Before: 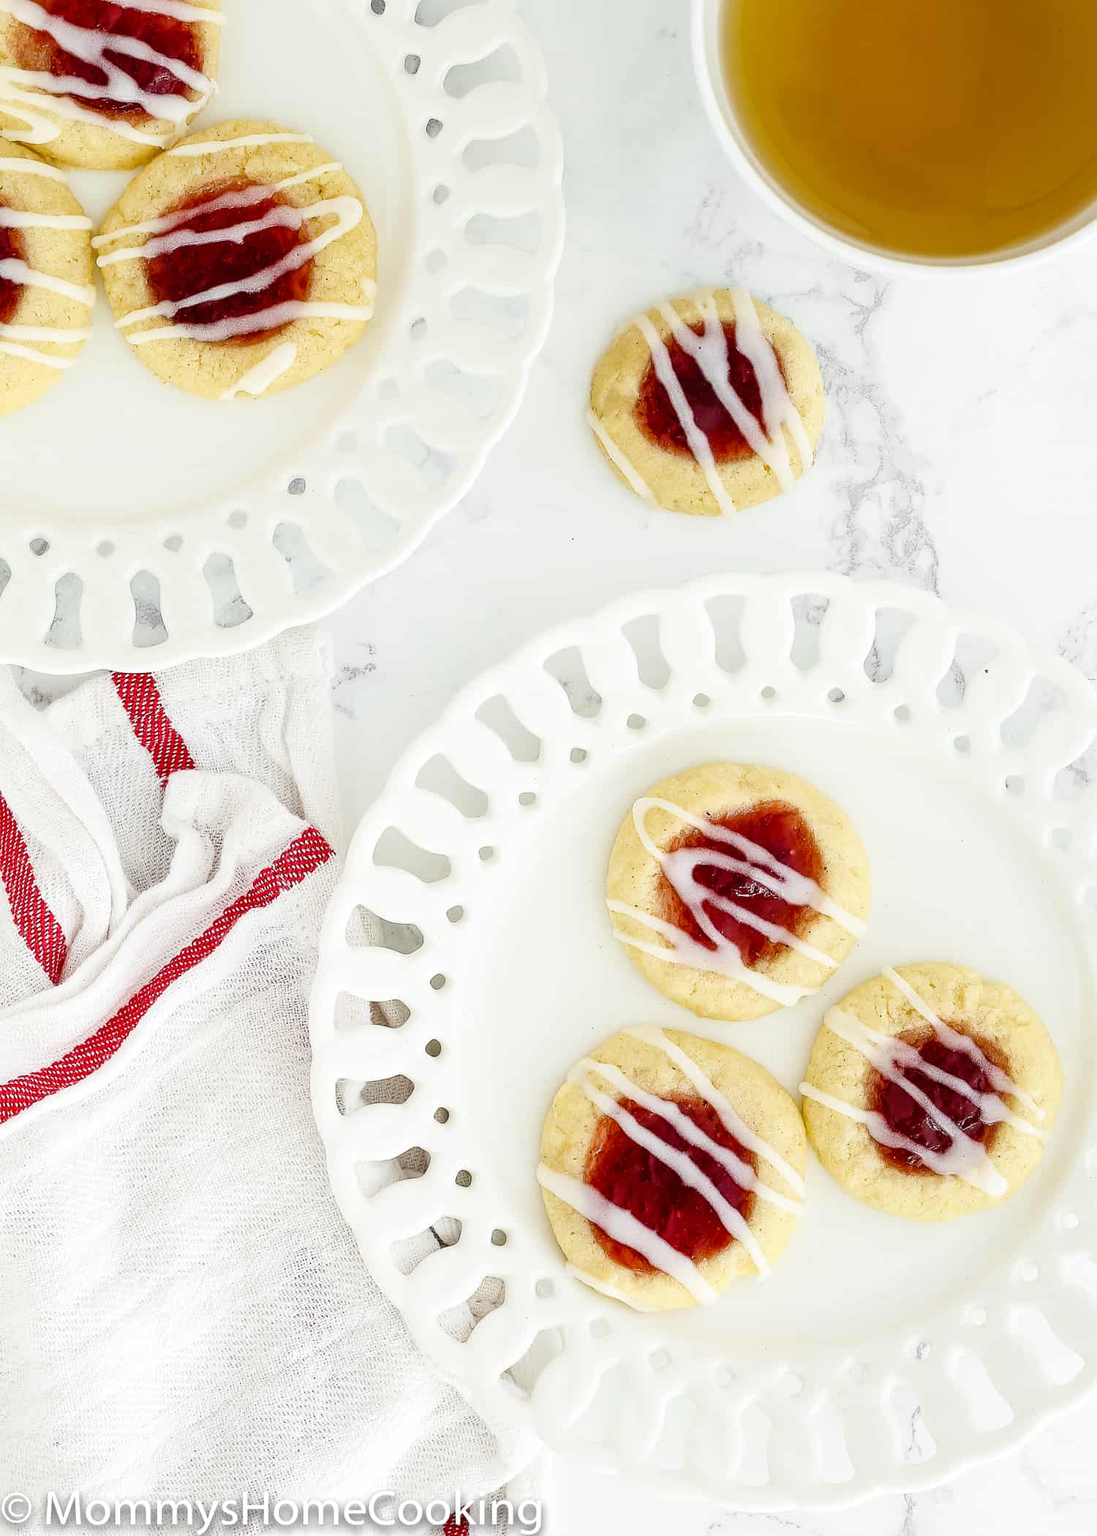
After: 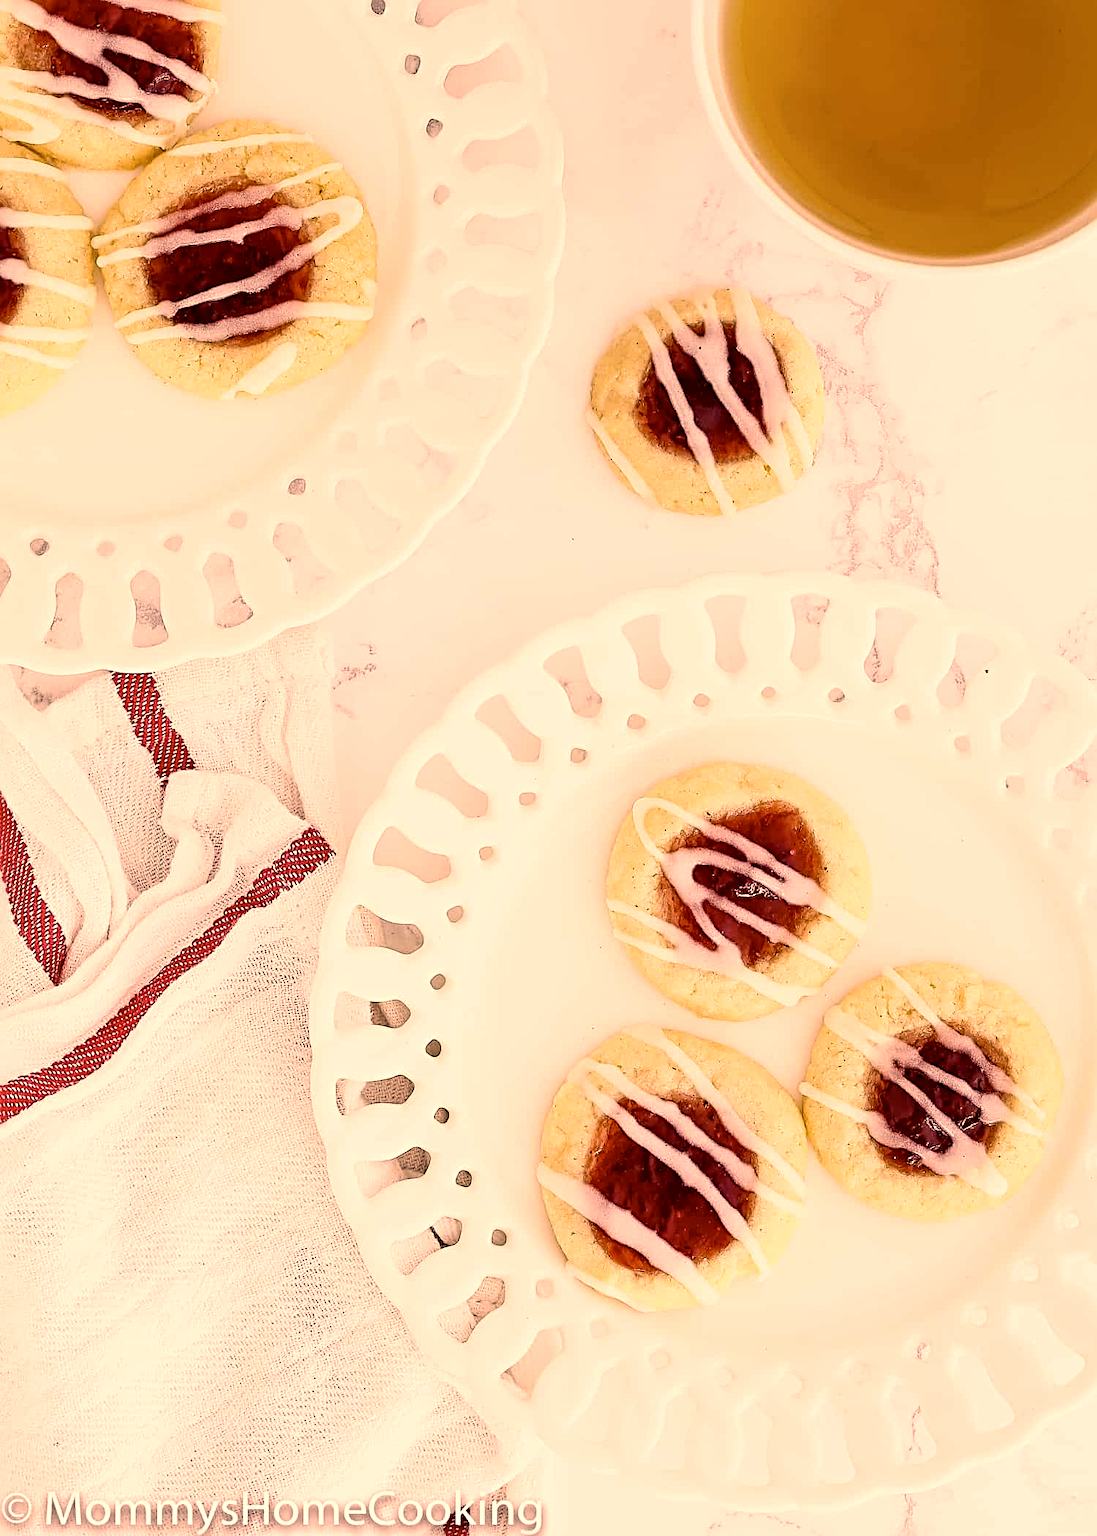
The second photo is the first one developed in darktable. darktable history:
exposure: black level correction 0.007, exposure 0.155 EV, compensate exposure bias true, compensate highlight preservation false
sharpen: radius 3.988
color correction: highlights a* 39.35, highlights b* 39.66, saturation 0.689
